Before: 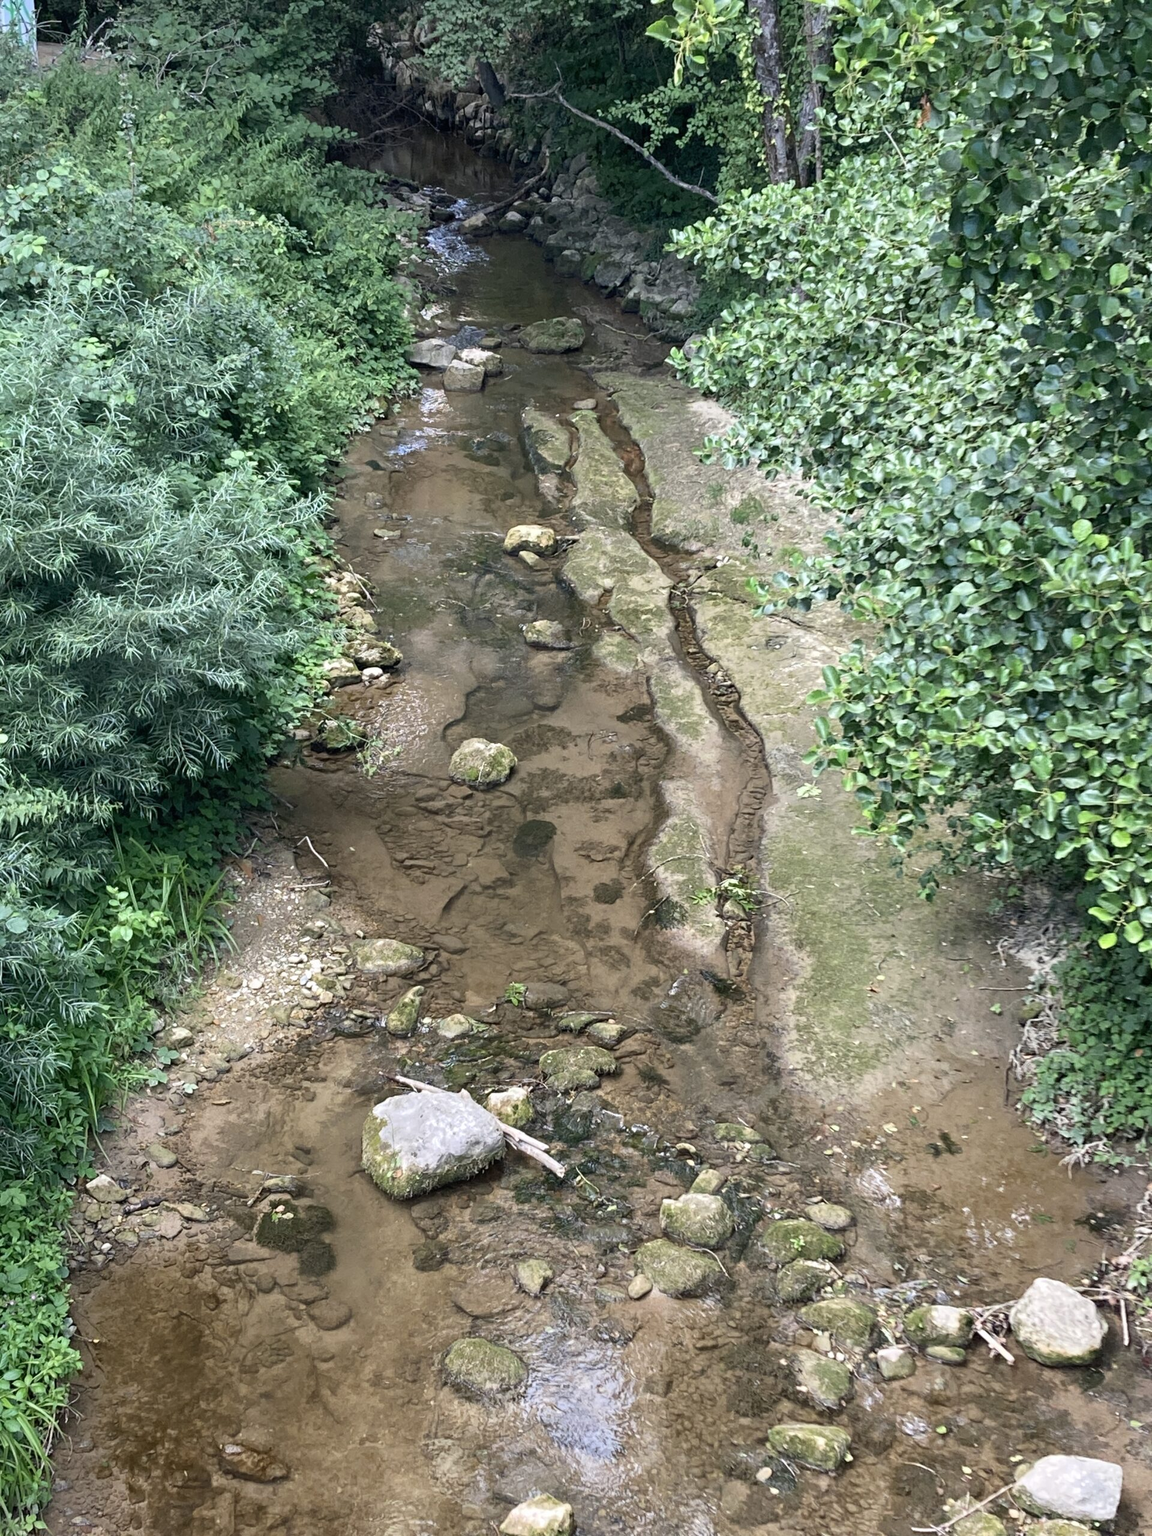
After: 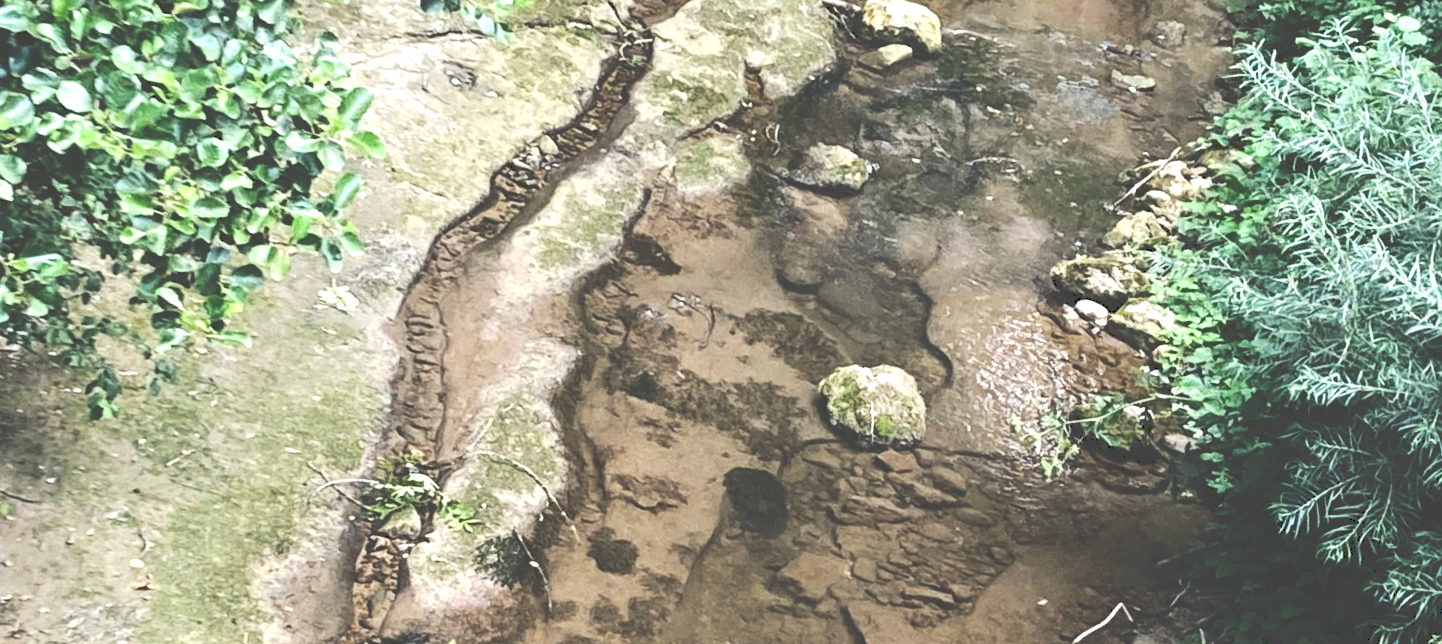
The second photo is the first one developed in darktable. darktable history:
crop and rotate: angle 16.12°, top 30.835%, bottom 35.653%
tone equalizer: -8 EV -0.75 EV, -7 EV -0.7 EV, -6 EV -0.6 EV, -5 EV -0.4 EV, -3 EV 0.4 EV, -2 EV 0.6 EV, -1 EV 0.7 EV, +0 EV 0.75 EV, edges refinement/feathering 500, mask exposure compensation -1.57 EV, preserve details no
tone curve: curves: ch0 [(0, 0) (0.003, 0.273) (0.011, 0.276) (0.025, 0.276) (0.044, 0.28) (0.069, 0.283) (0.1, 0.288) (0.136, 0.293) (0.177, 0.302) (0.224, 0.321) (0.277, 0.349) (0.335, 0.393) (0.399, 0.448) (0.468, 0.51) (0.543, 0.589) (0.623, 0.677) (0.709, 0.761) (0.801, 0.839) (0.898, 0.909) (1, 1)], preserve colors none
